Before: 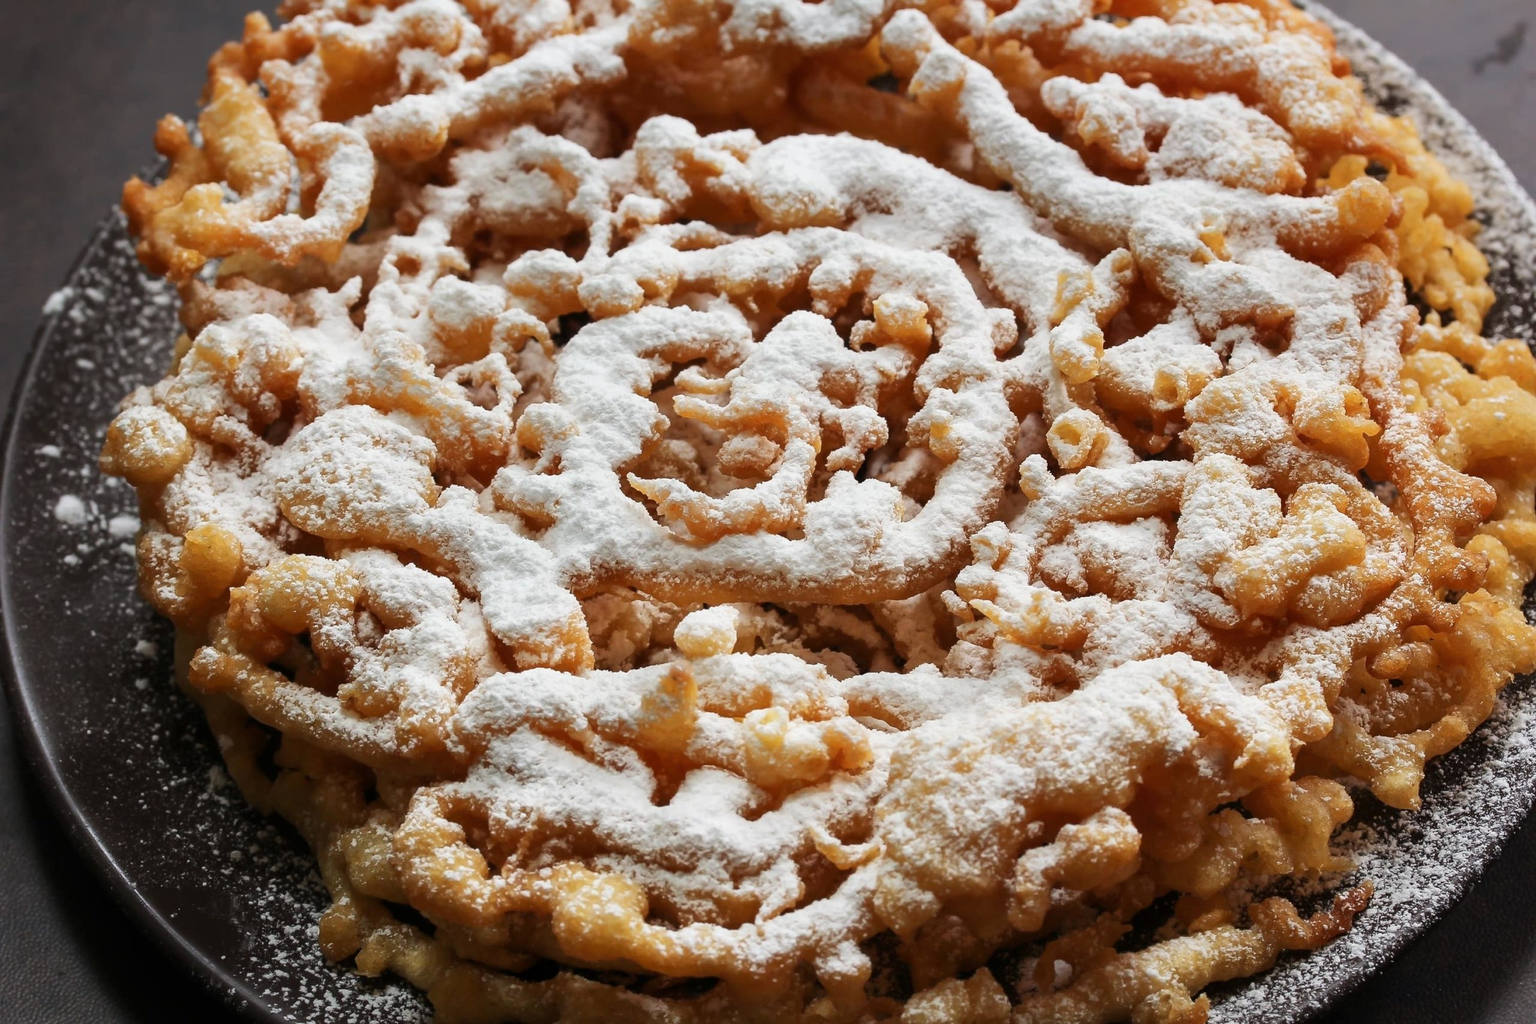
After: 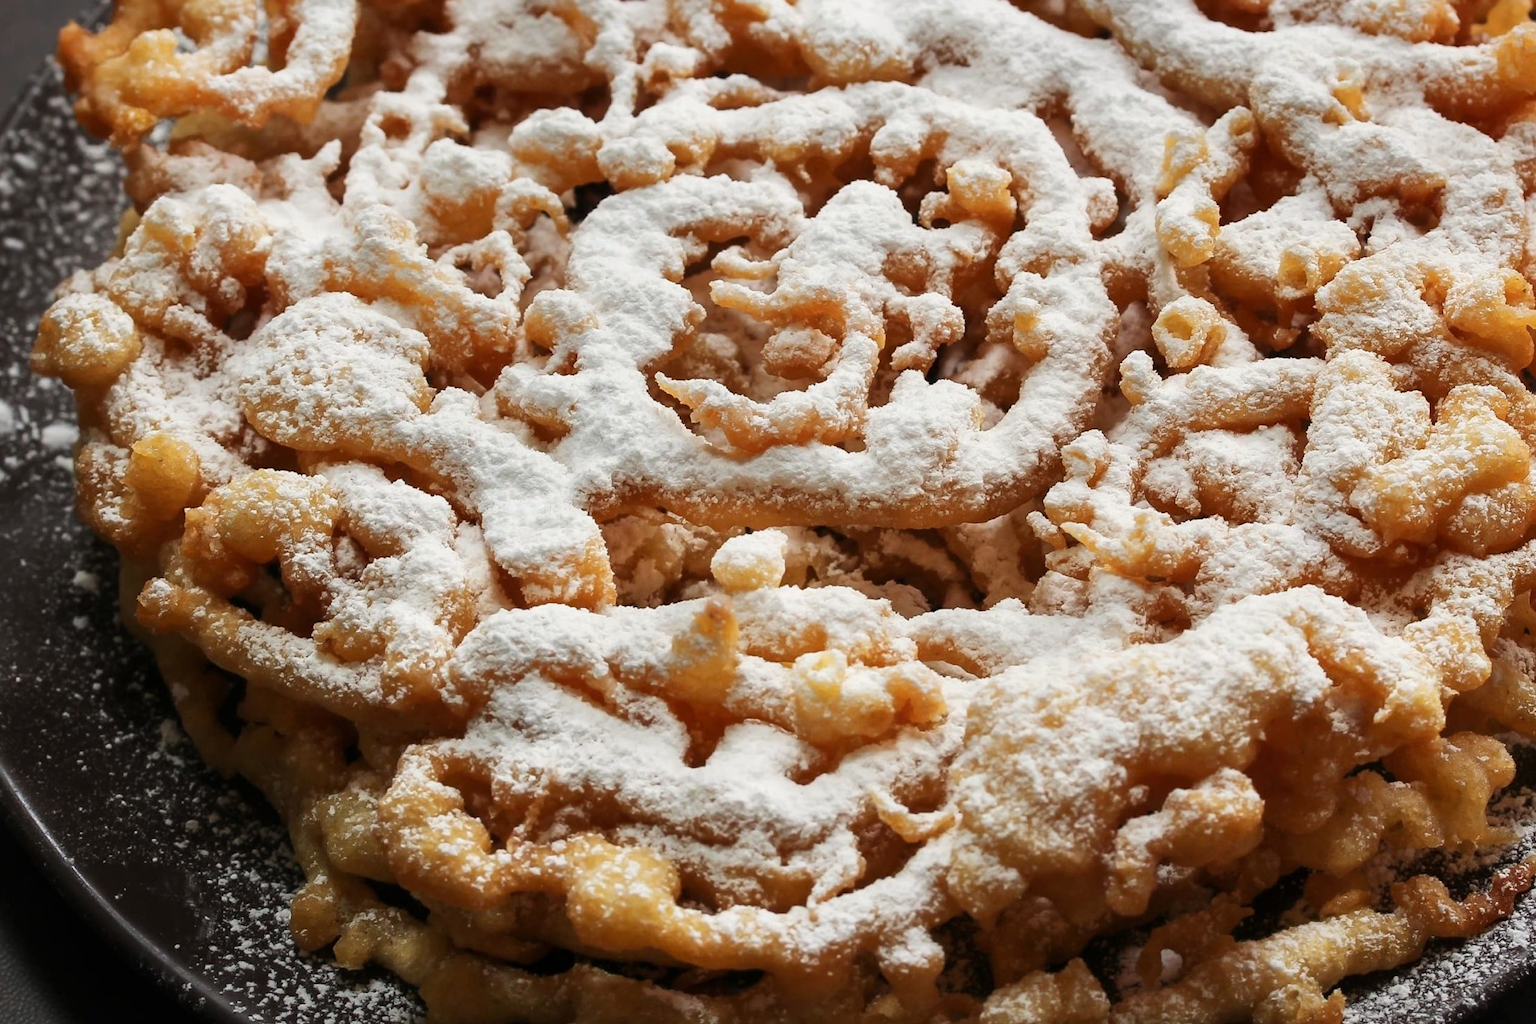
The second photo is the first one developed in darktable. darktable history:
crop and rotate: left 4.842%, top 15.51%, right 10.668%
white balance: red 1.009, blue 0.985
